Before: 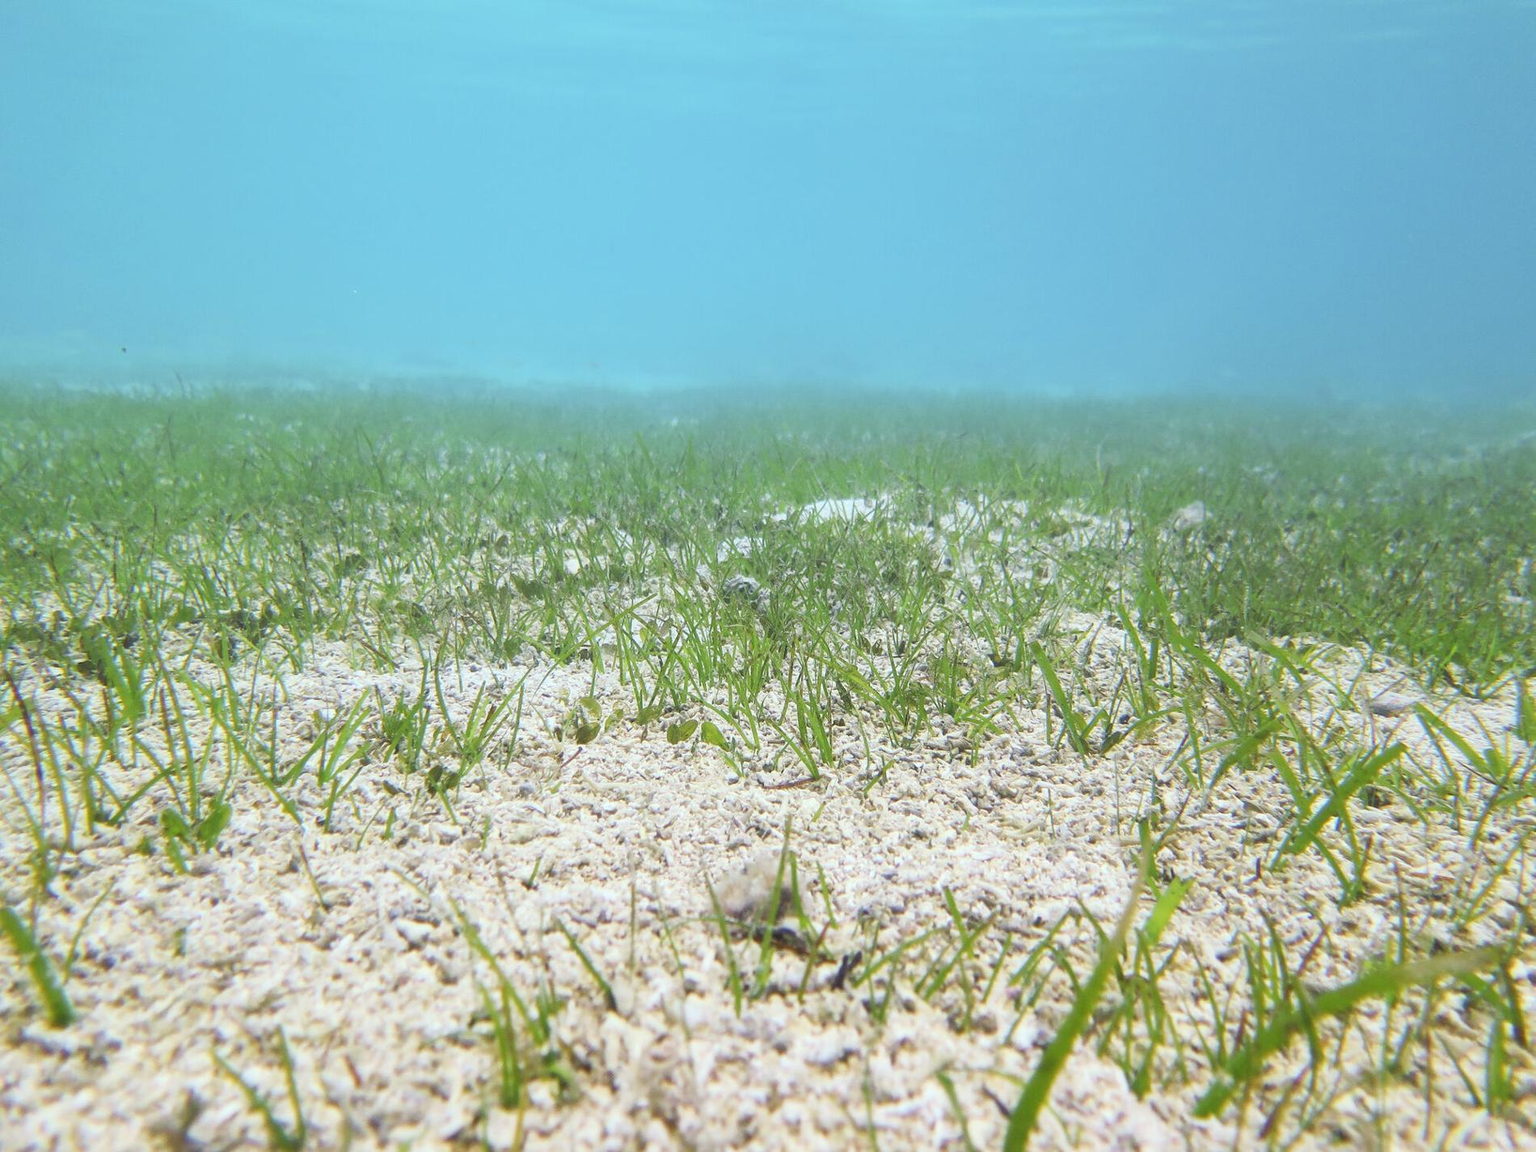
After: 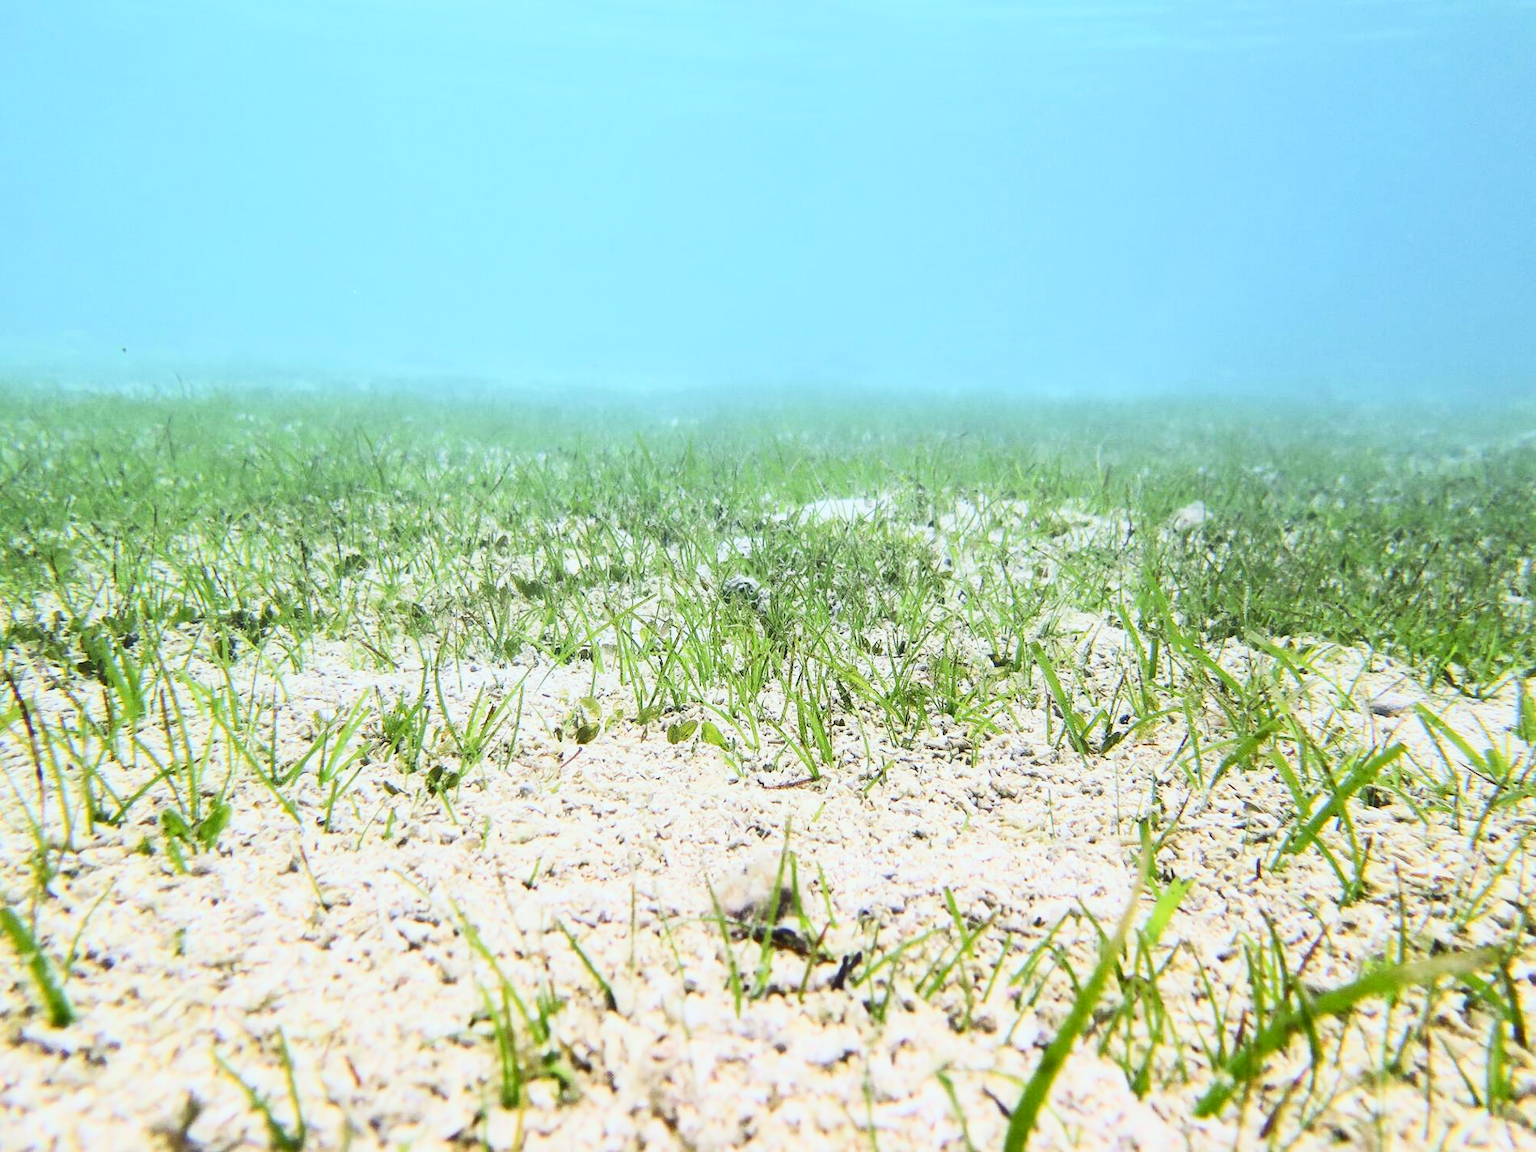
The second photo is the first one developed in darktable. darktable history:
contrast brightness saturation: contrast 0.4, brightness 0.05, saturation 0.25
sigmoid: contrast 1.22, skew 0.65
